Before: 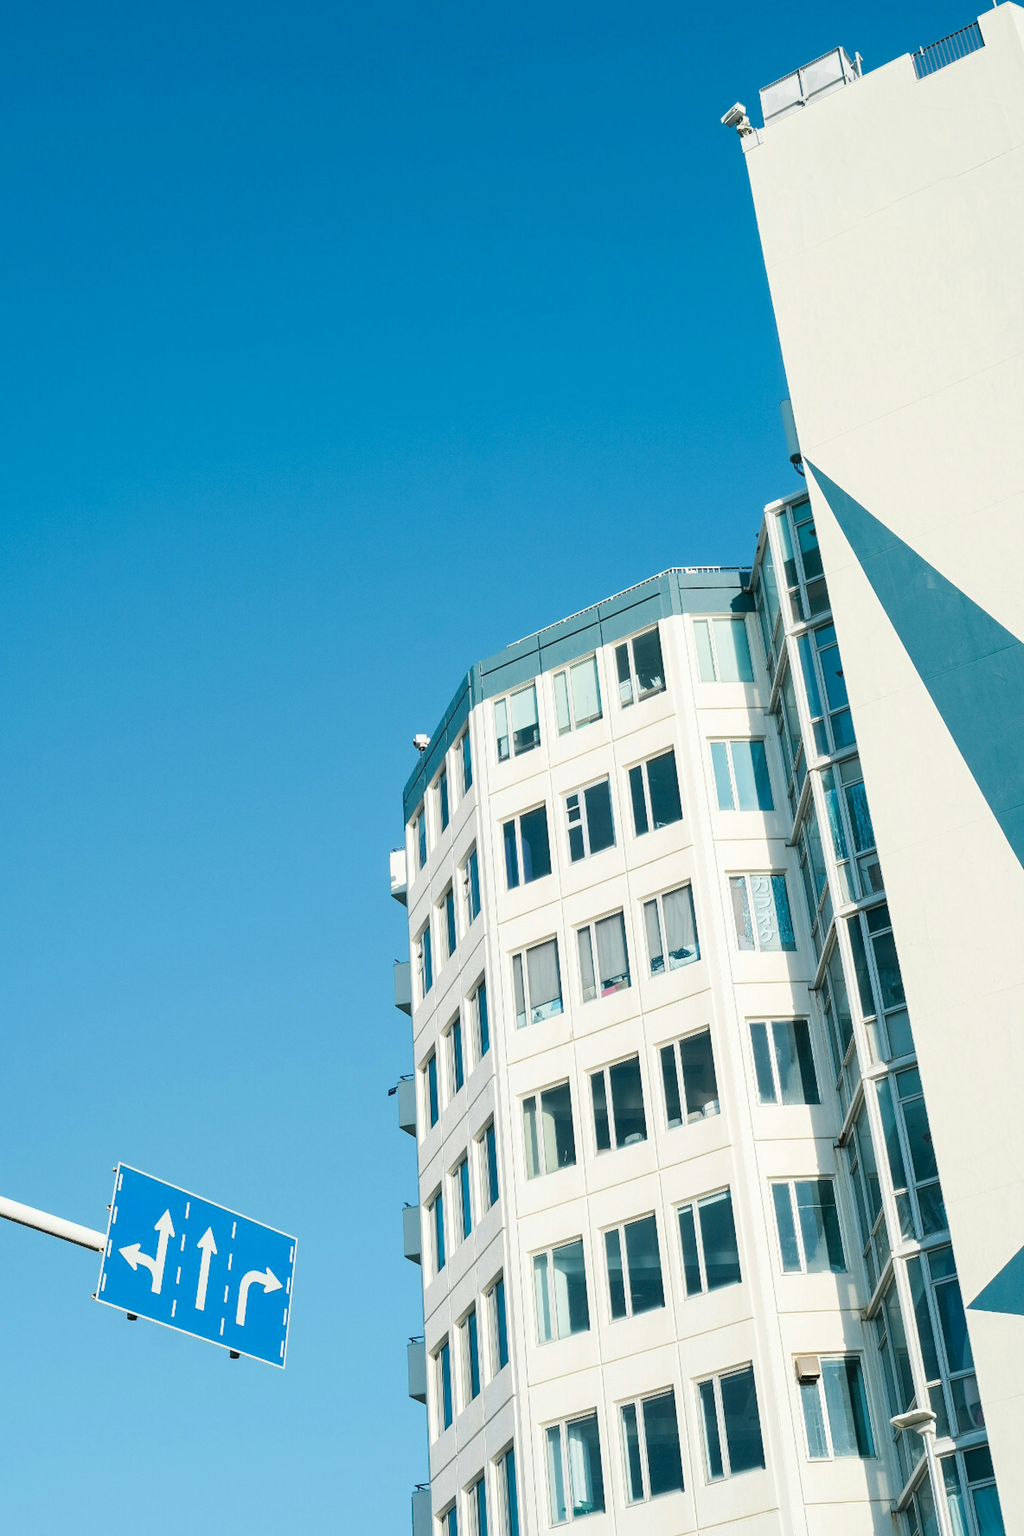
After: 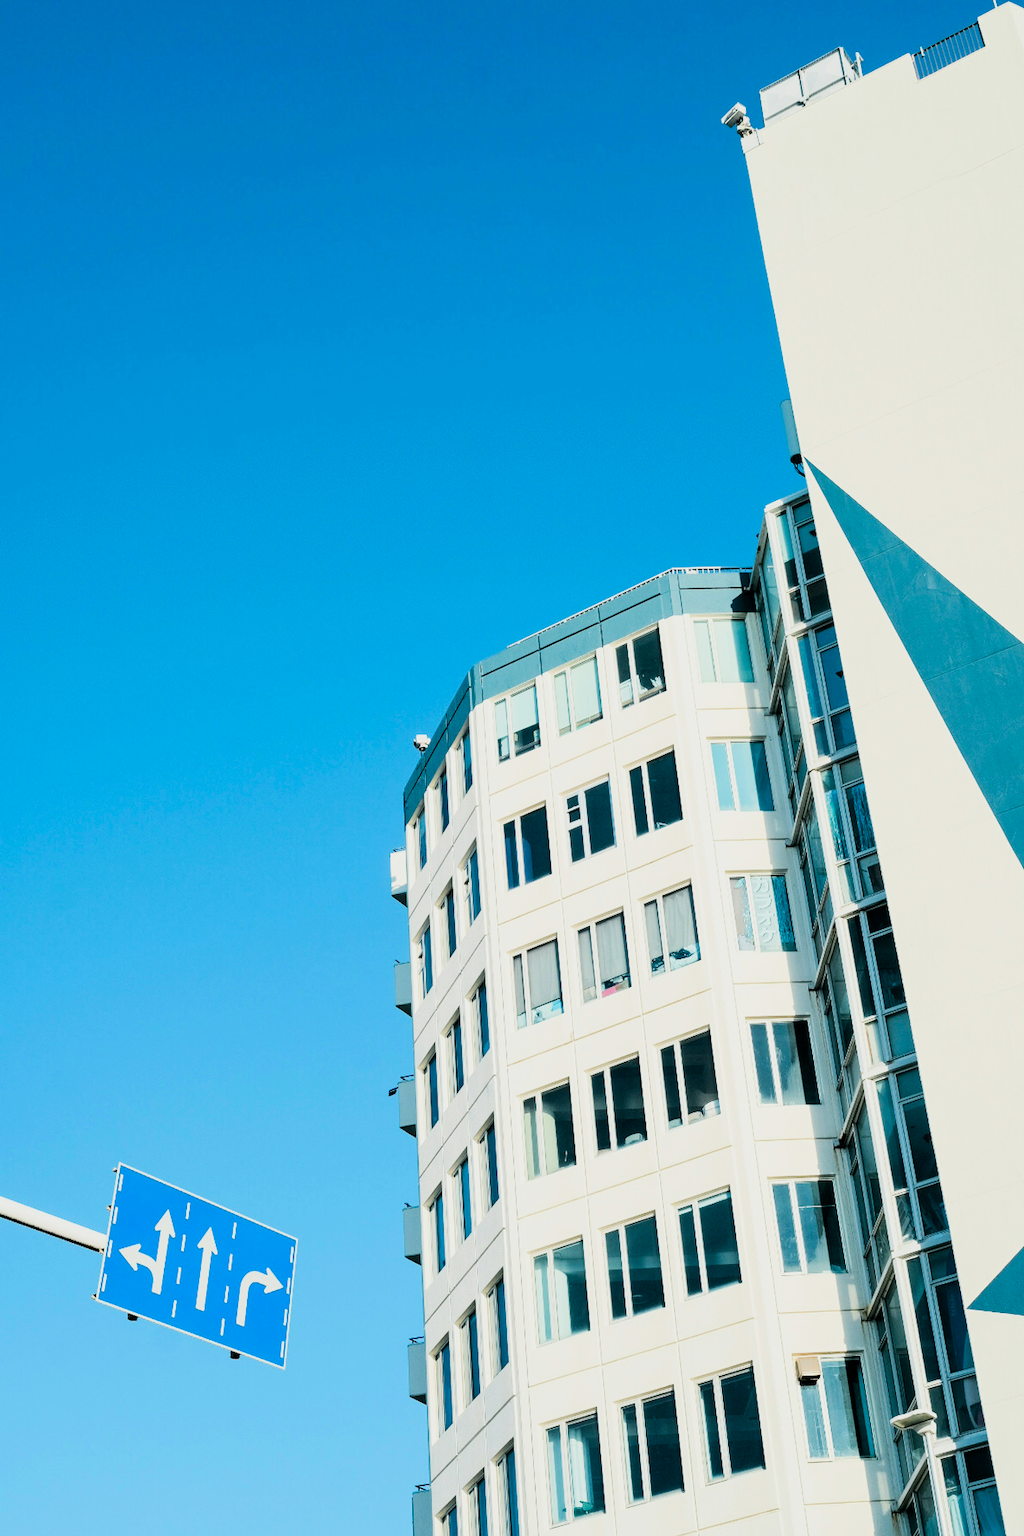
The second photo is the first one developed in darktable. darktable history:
filmic rgb: black relative exposure -5 EV, hardness 2.88, contrast 1.5
contrast brightness saturation: contrast 0.09, saturation 0.28
